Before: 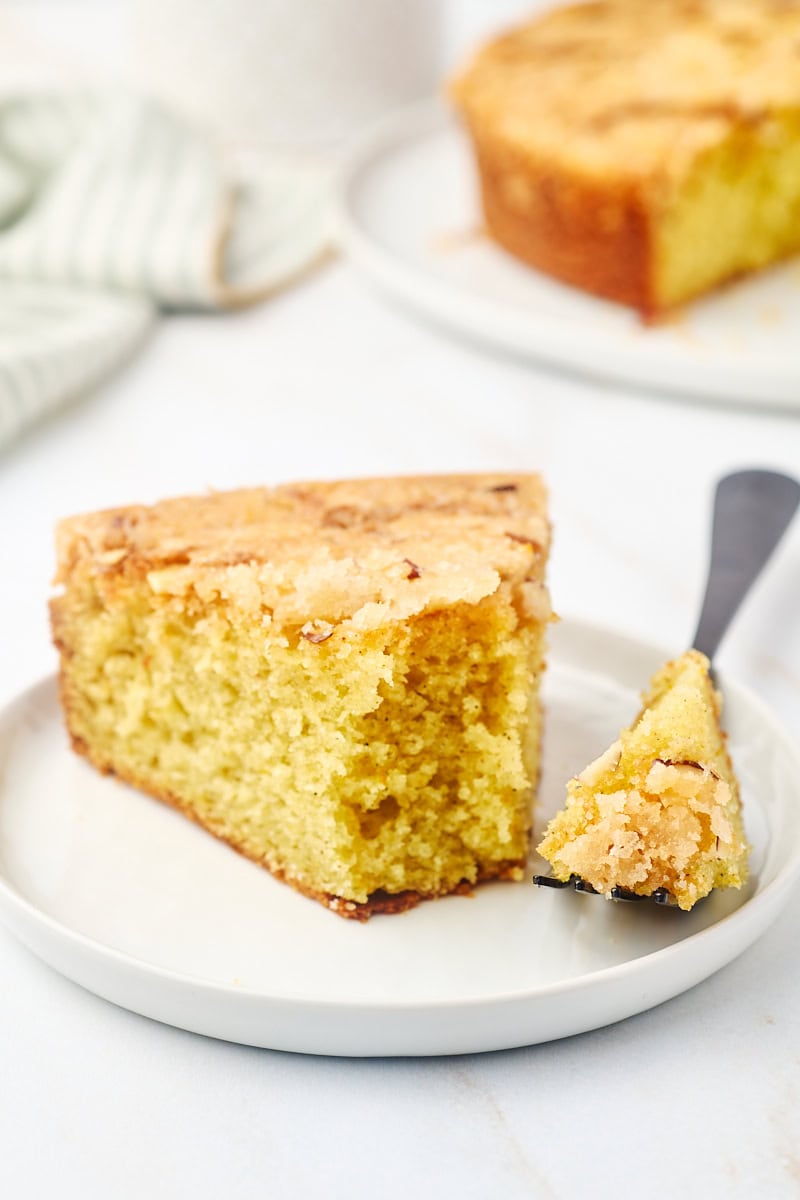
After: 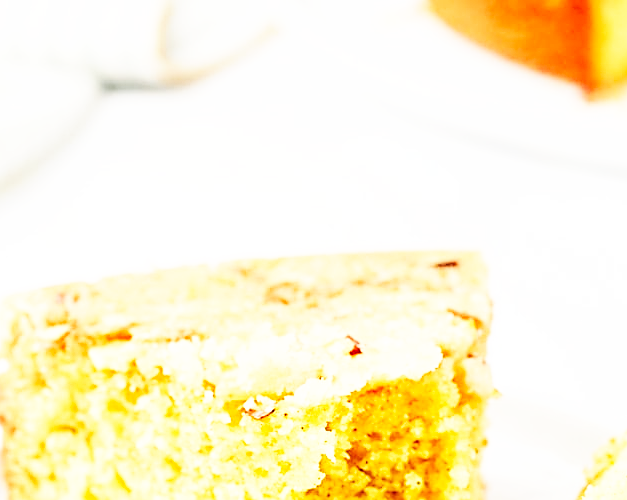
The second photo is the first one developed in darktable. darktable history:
crop: left 7.257%, top 18.675%, right 14.311%, bottom 39.634%
sharpen: radius 2.541, amount 0.643
base curve: curves: ch0 [(0, 0) (0.007, 0.004) (0.027, 0.03) (0.046, 0.07) (0.207, 0.54) (0.442, 0.872) (0.673, 0.972) (1, 1)], preserve colors none
